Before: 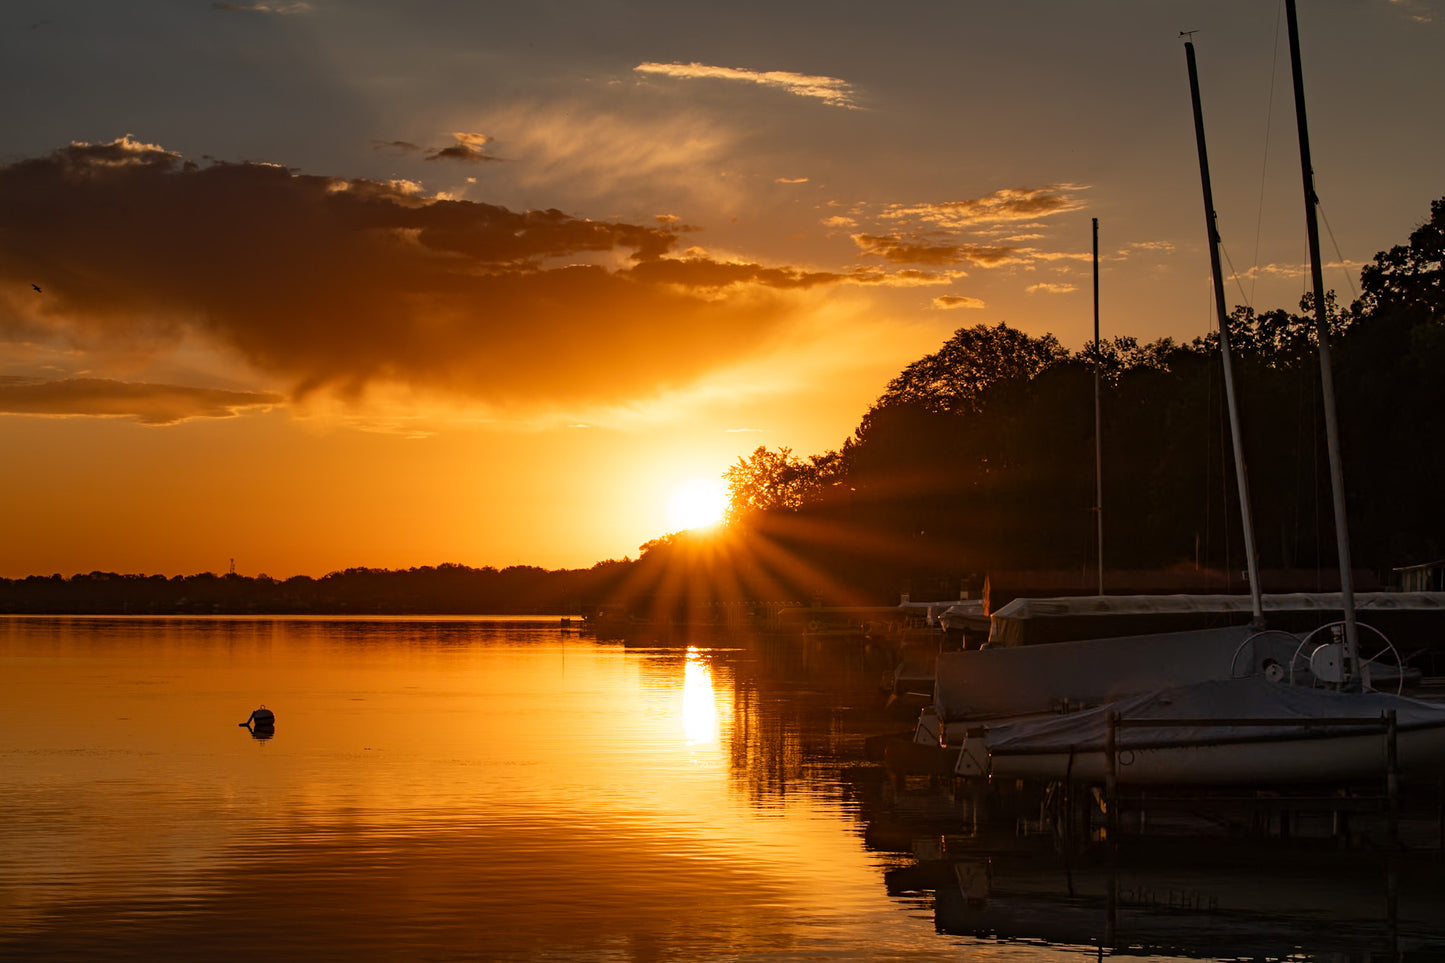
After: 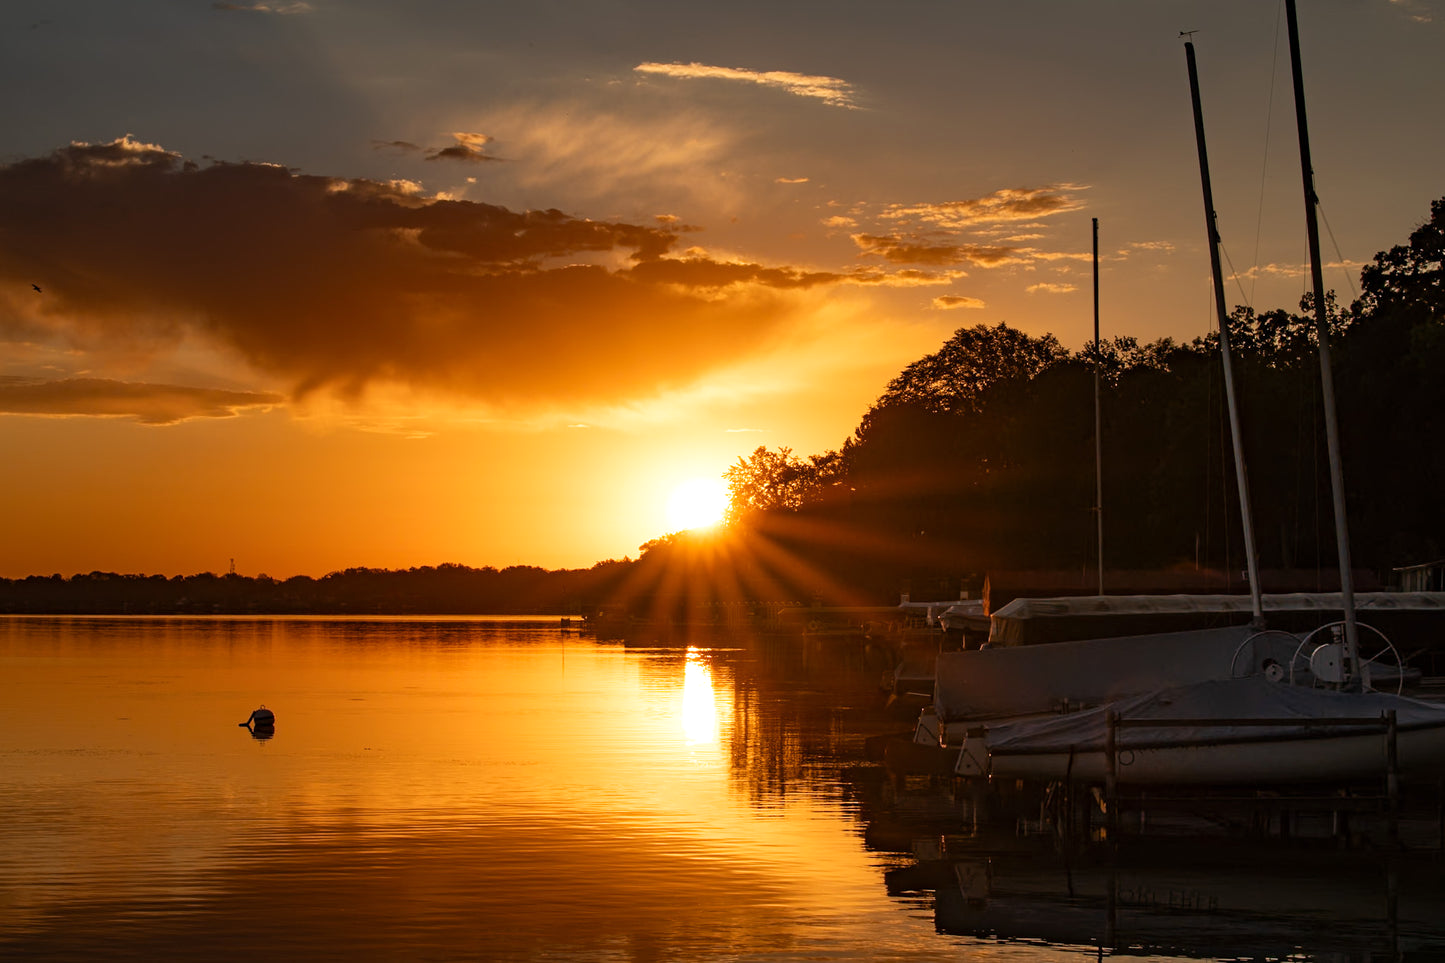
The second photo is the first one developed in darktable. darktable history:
exposure: exposure 0.08 EV, compensate highlight preservation false
